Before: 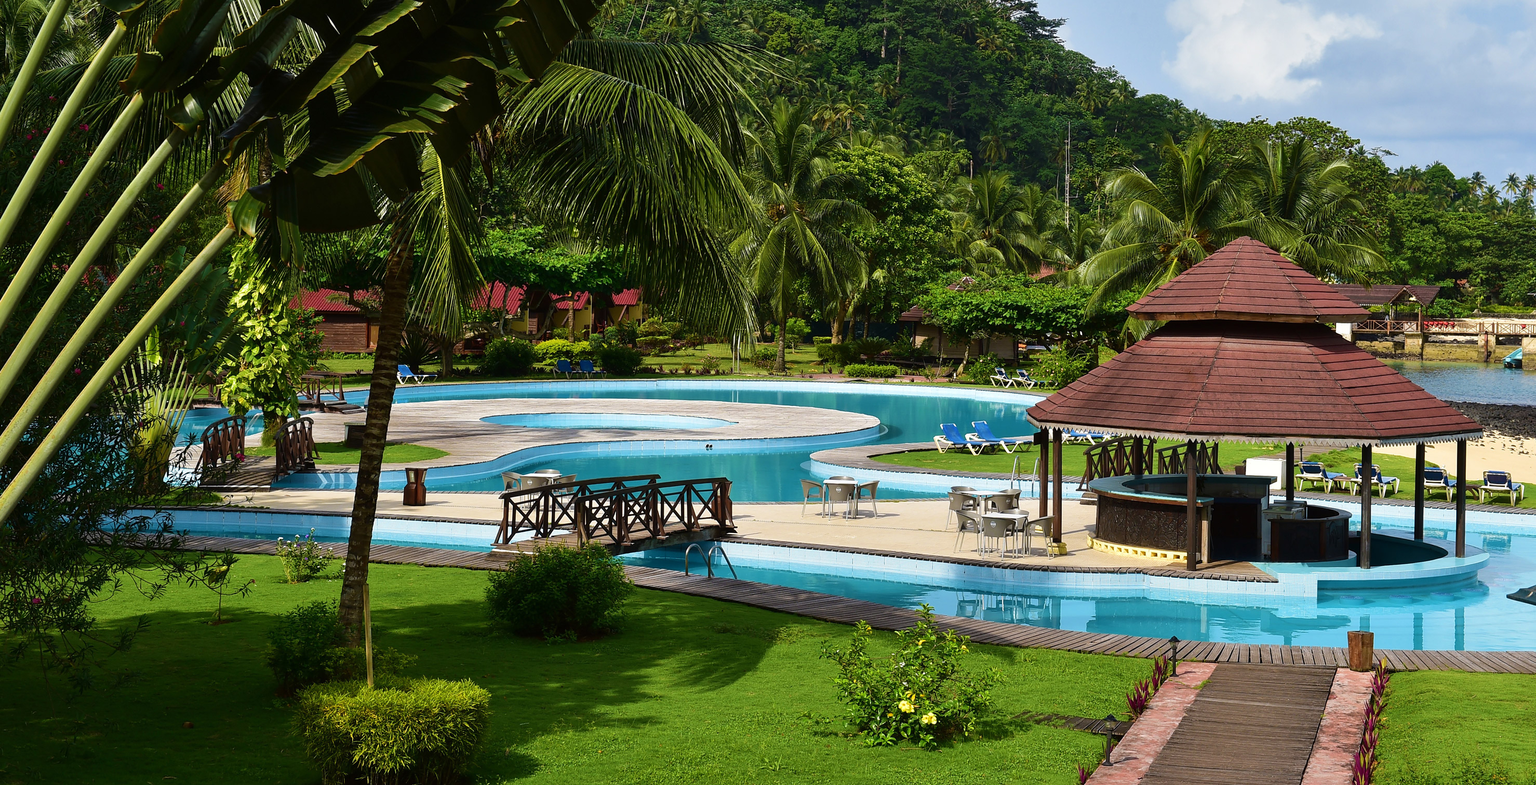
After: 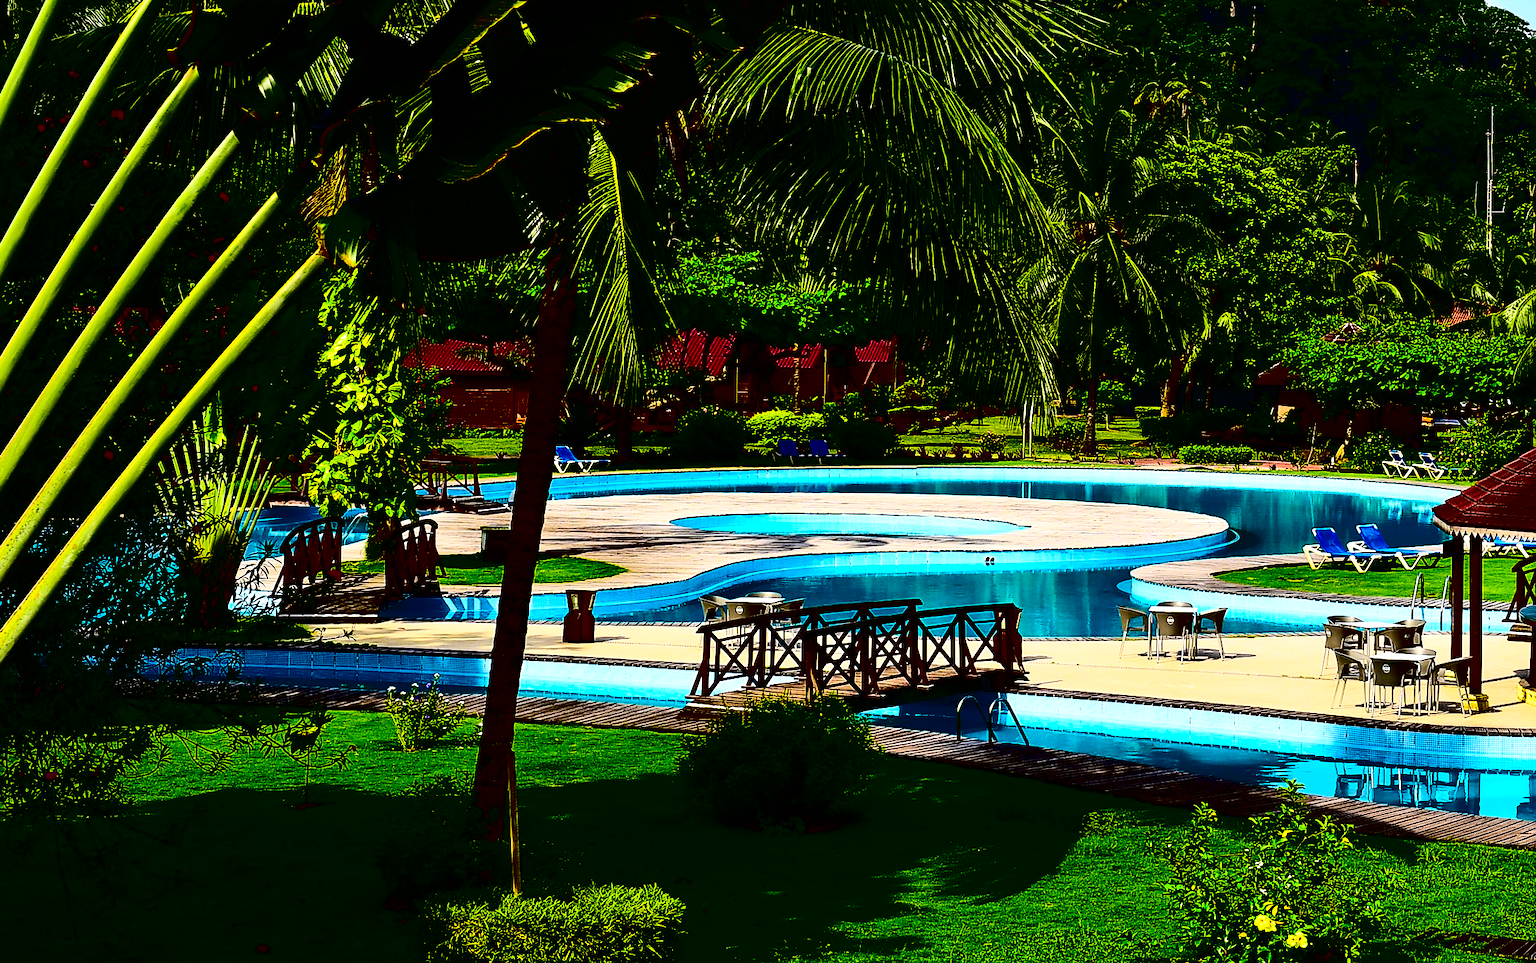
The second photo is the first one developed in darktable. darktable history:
sharpen: radius 1.864, amount 0.398, threshold 1.271
crop: top 5.803%, right 27.864%, bottom 5.804%
contrast brightness saturation: contrast 0.77, brightness -1, saturation 1
exposure: black level correction 0, exposure 0.2 EV, compensate exposure bias true, compensate highlight preservation false
